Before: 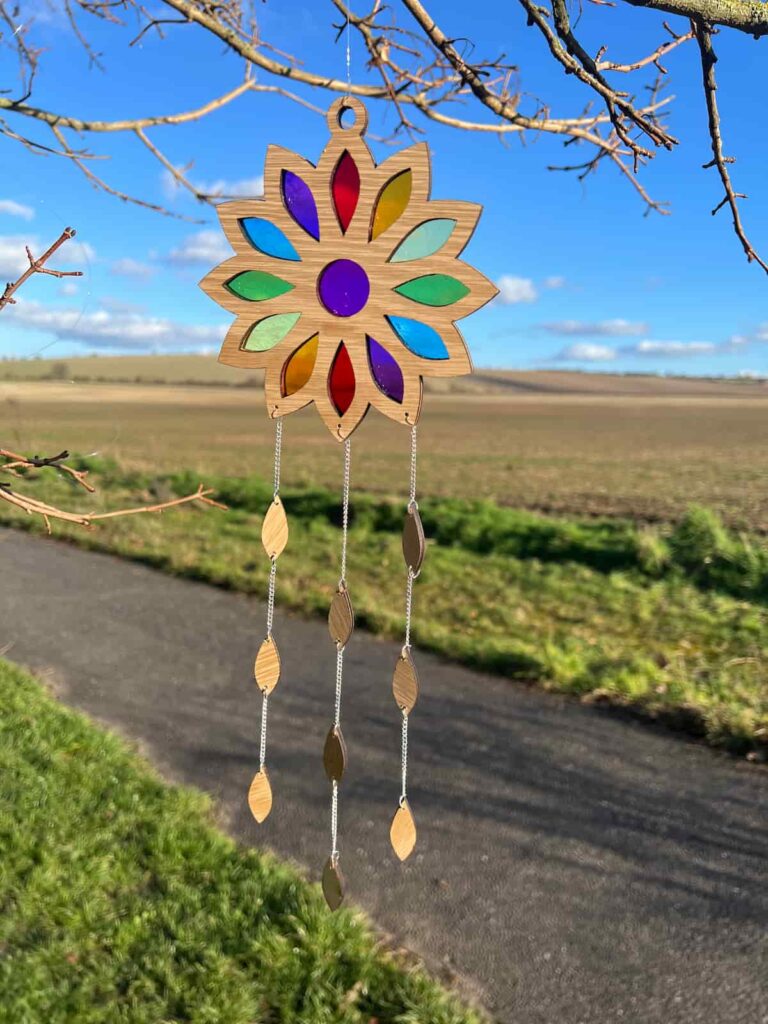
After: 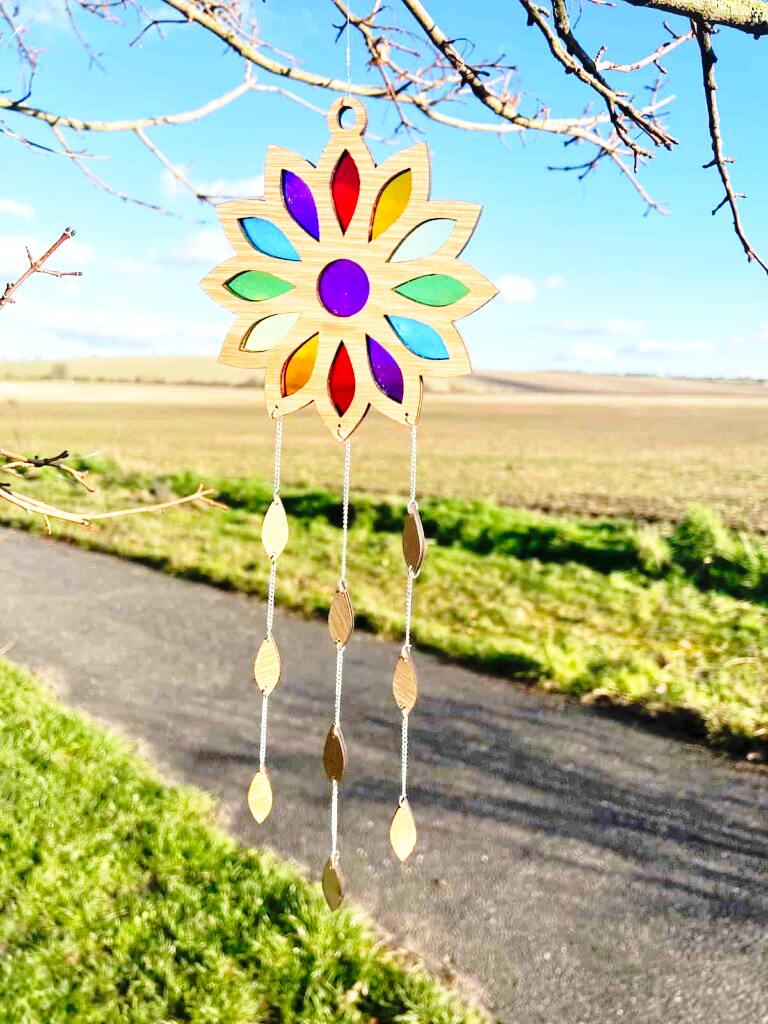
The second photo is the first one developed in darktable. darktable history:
base curve: curves: ch0 [(0, 0) (0.04, 0.03) (0.133, 0.232) (0.448, 0.748) (0.843, 0.968) (1, 1)], preserve colors none
exposure: exposure 0.6 EV, compensate highlight preservation false
